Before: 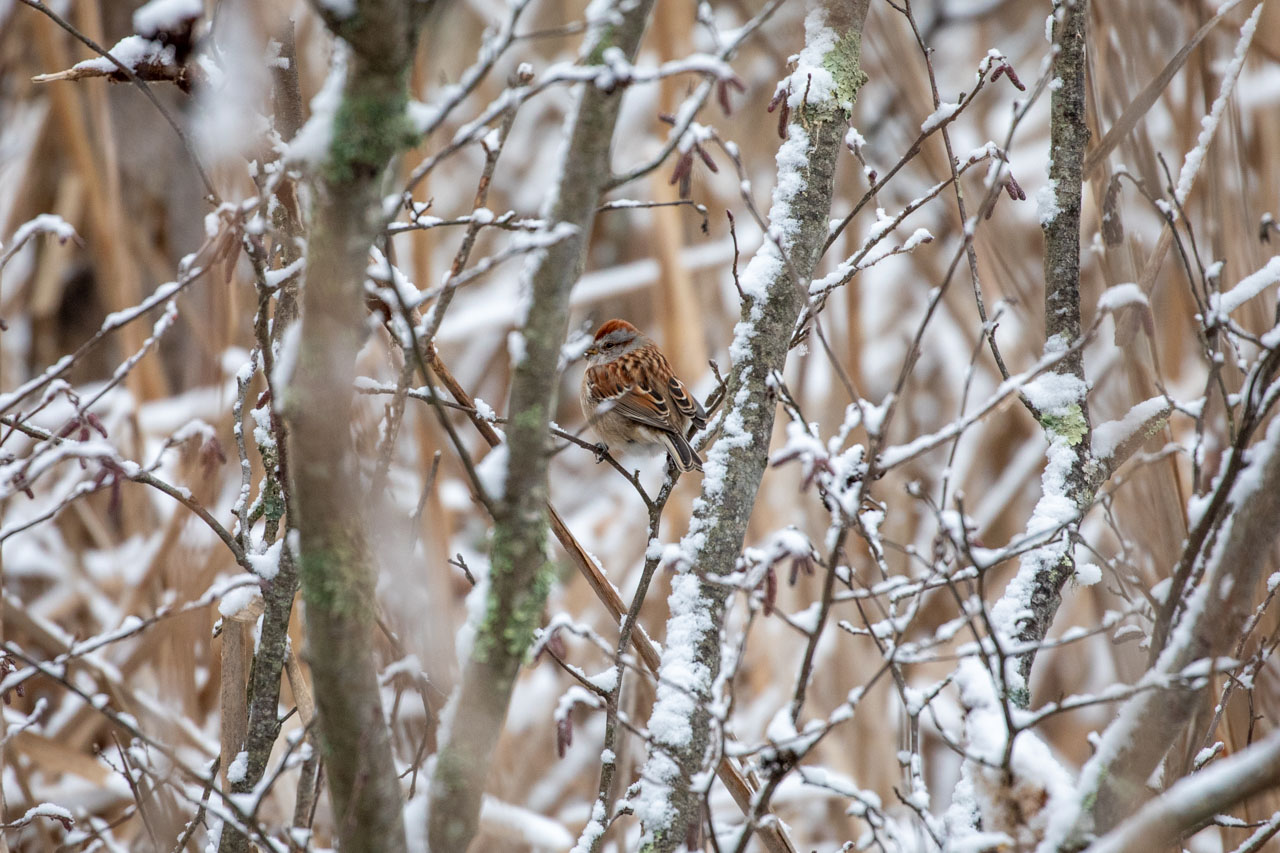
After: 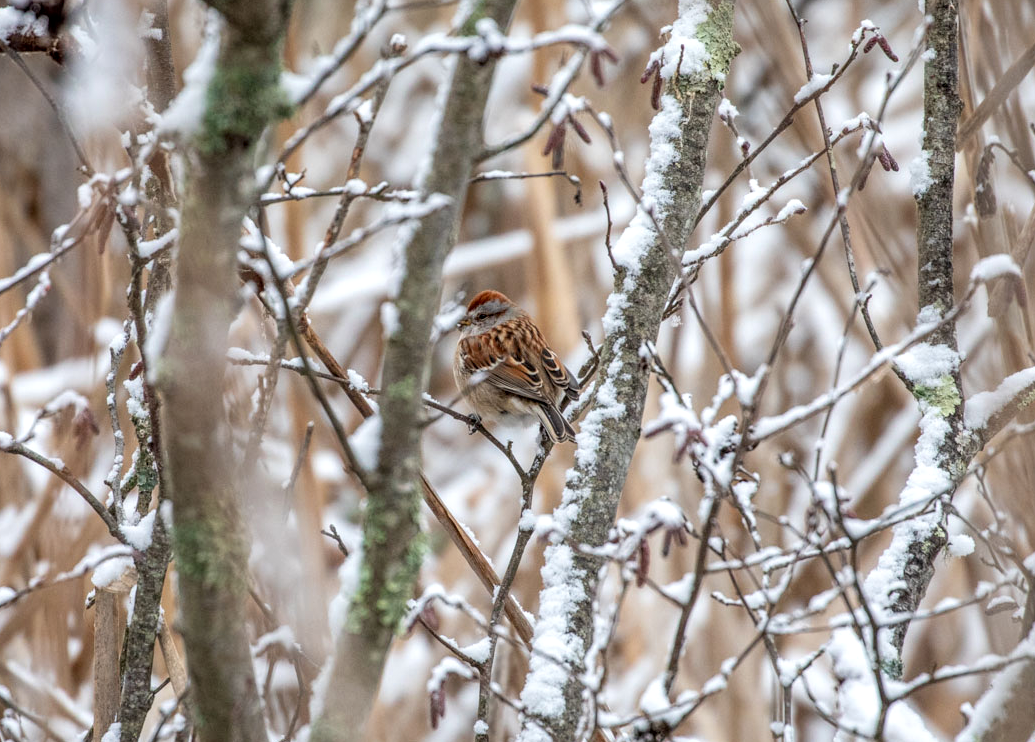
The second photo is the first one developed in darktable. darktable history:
crop: left 9.929%, top 3.475%, right 9.188%, bottom 9.529%
contrast brightness saturation: contrast 0.05, brightness 0.06, saturation 0.01
local contrast: highlights 25%, detail 130%
